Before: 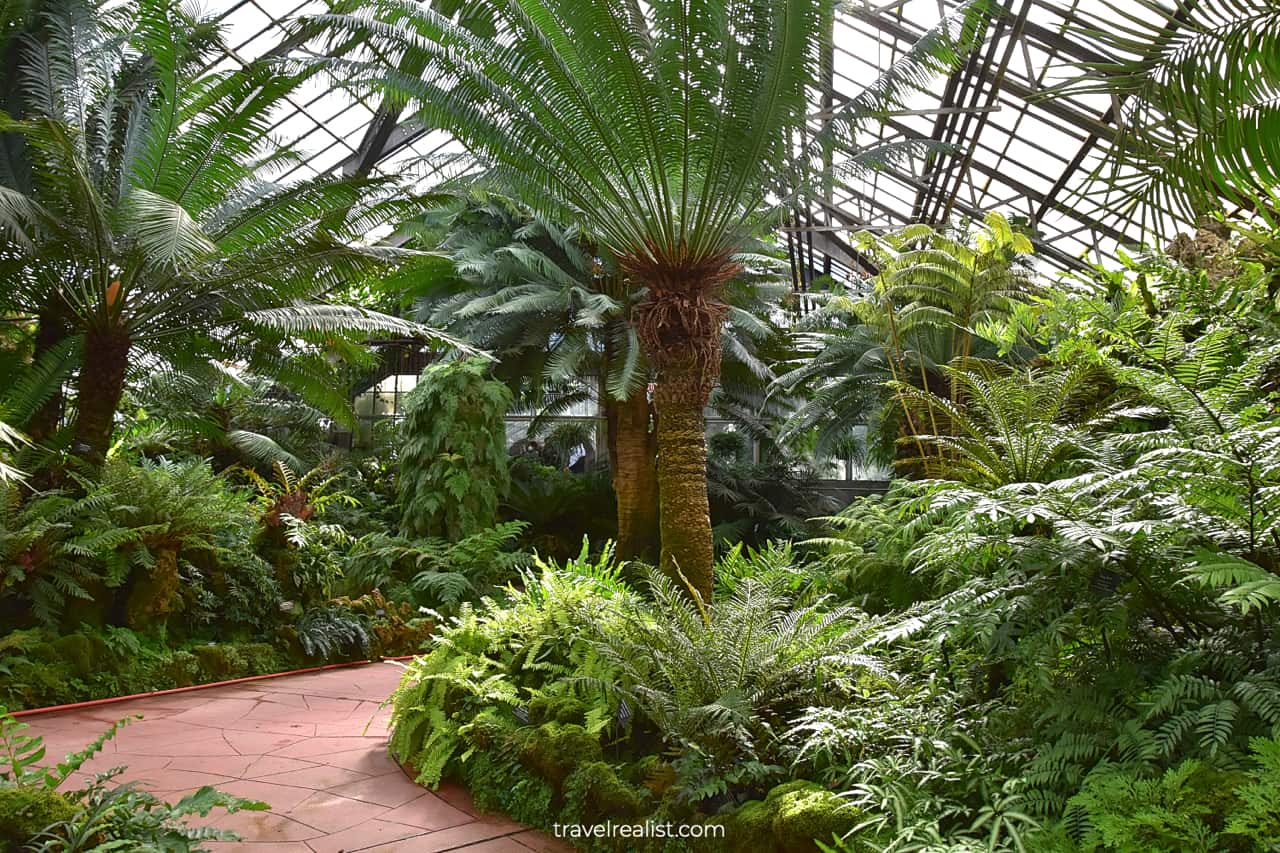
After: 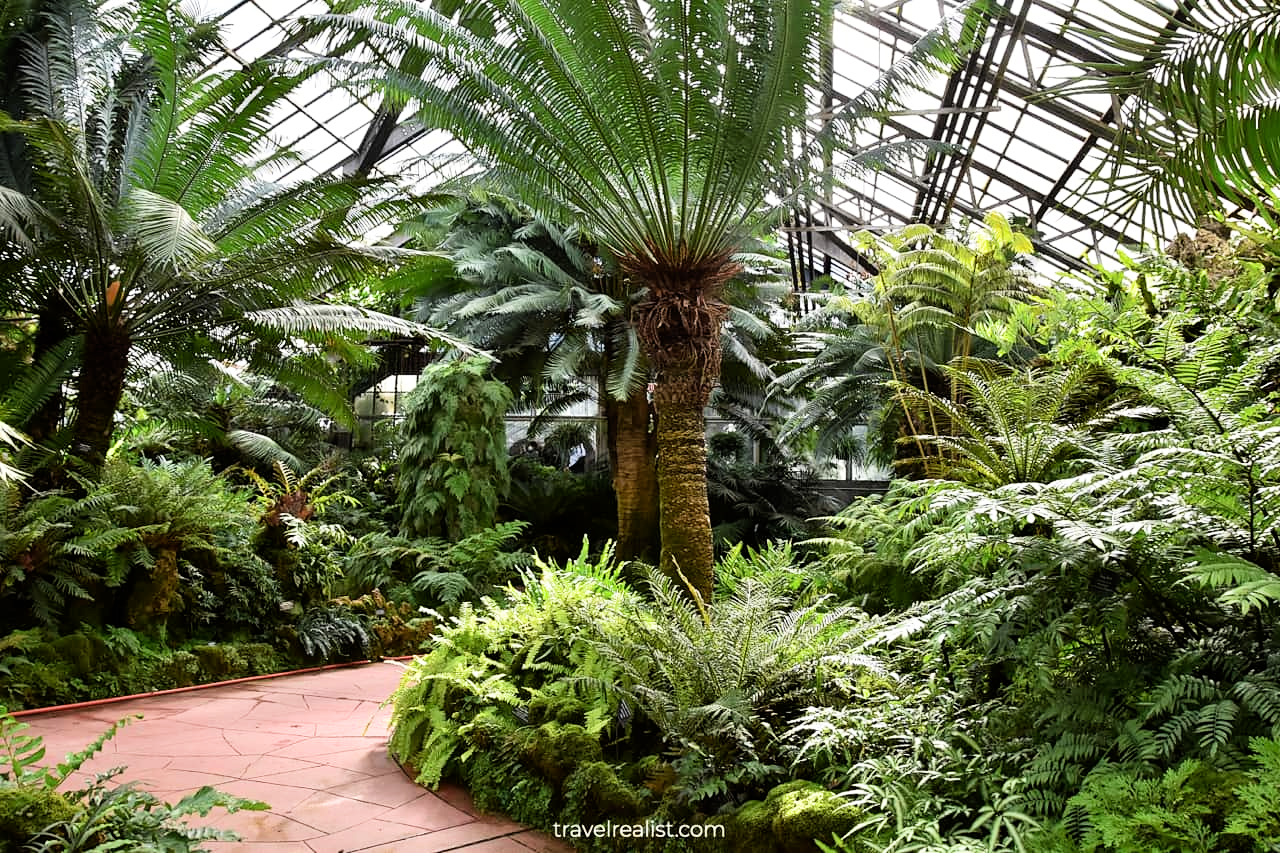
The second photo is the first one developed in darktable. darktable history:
exposure: black level correction 0.001, exposure 0.5 EV, compensate exposure bias true, compensate highlight preservation false
tone equalizer: on, module defaults
filmic rgb: black relative exposure -16 EV, white relative exposure 6.29 EV, hardness 5.1, contrast 1.35
